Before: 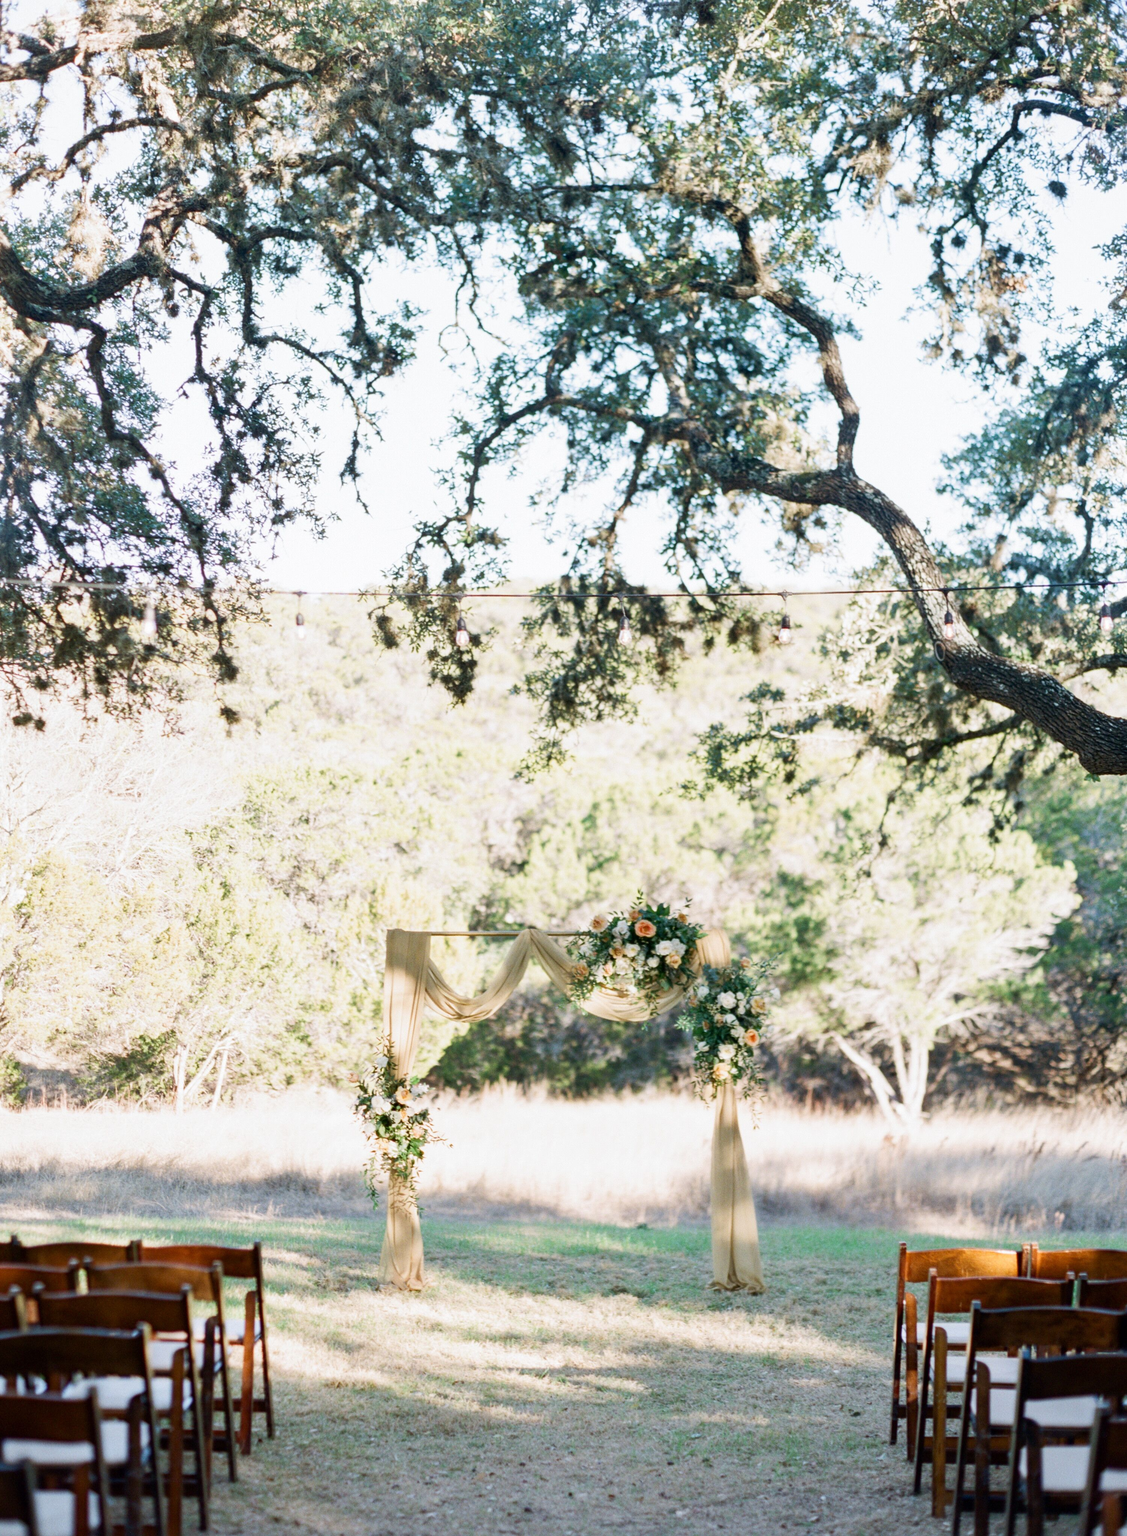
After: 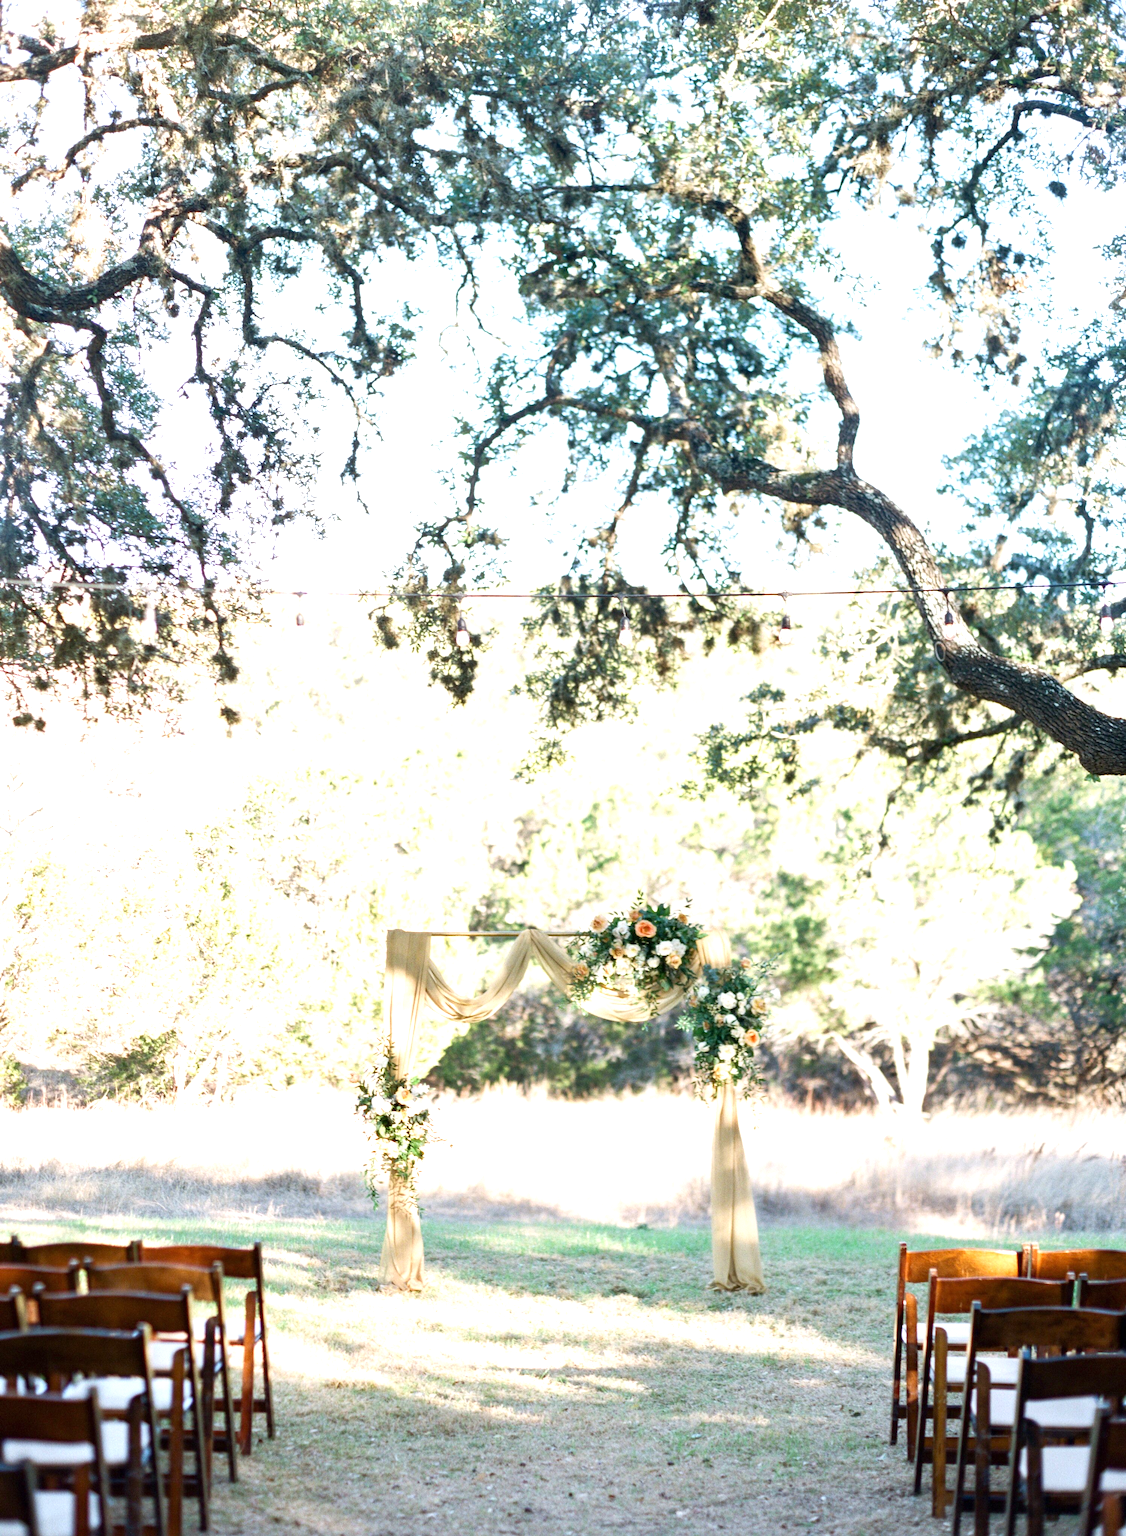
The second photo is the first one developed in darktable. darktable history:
tone equalizer: on, module defaults
exposure: exposure 0.7 EV, compensate highlight preservation false
